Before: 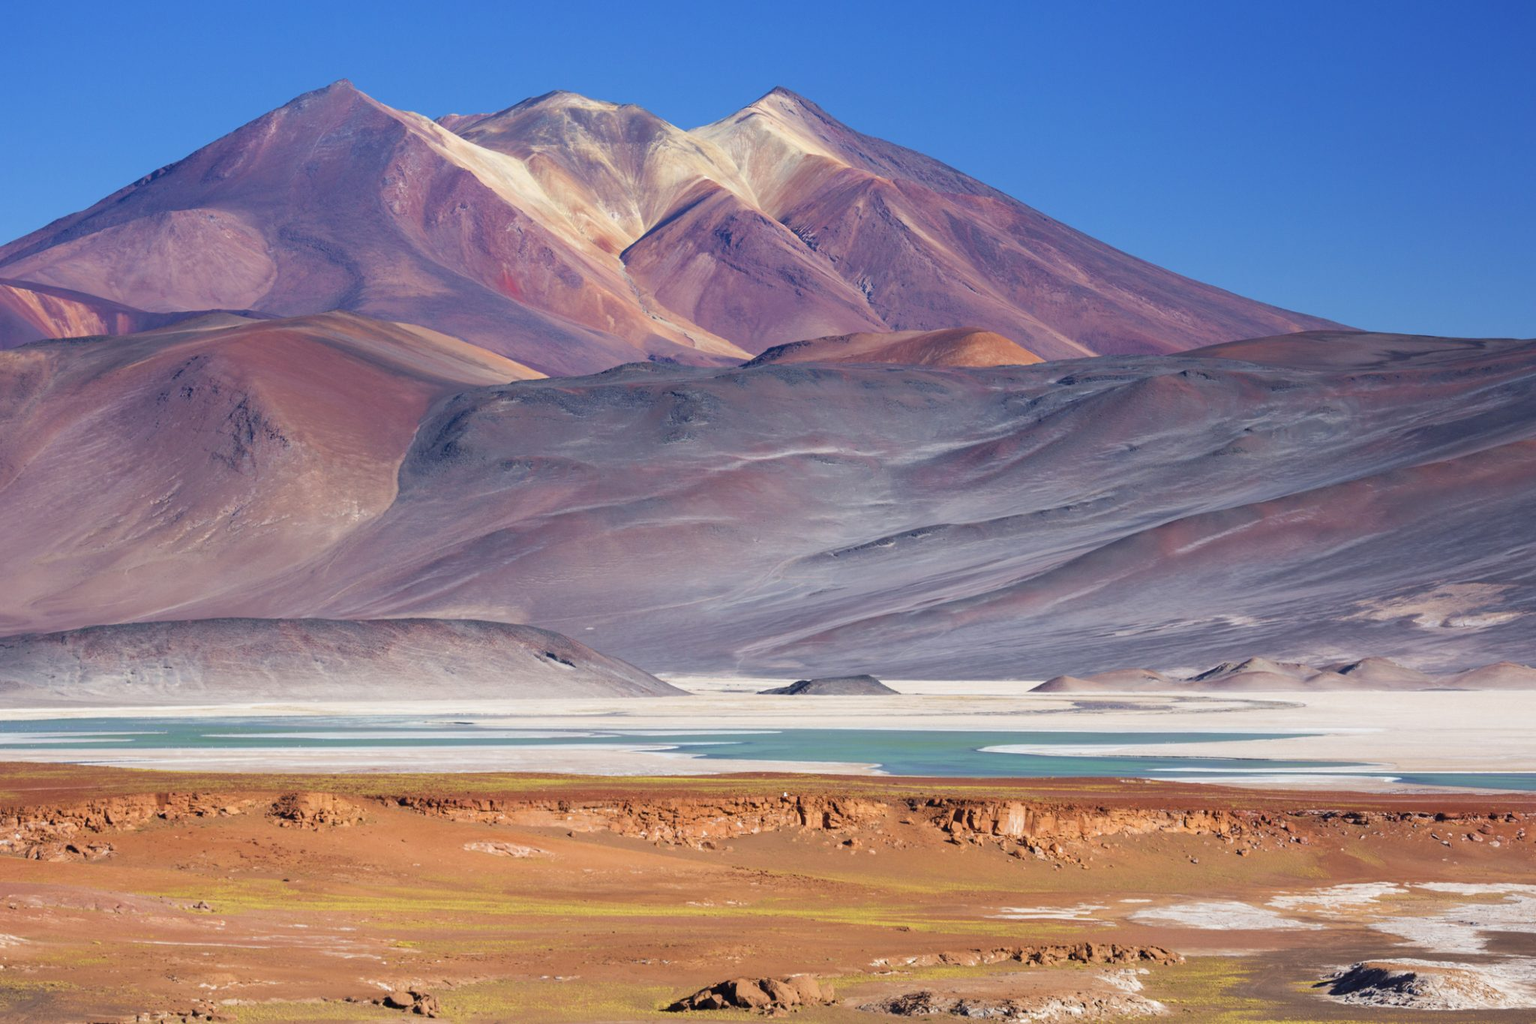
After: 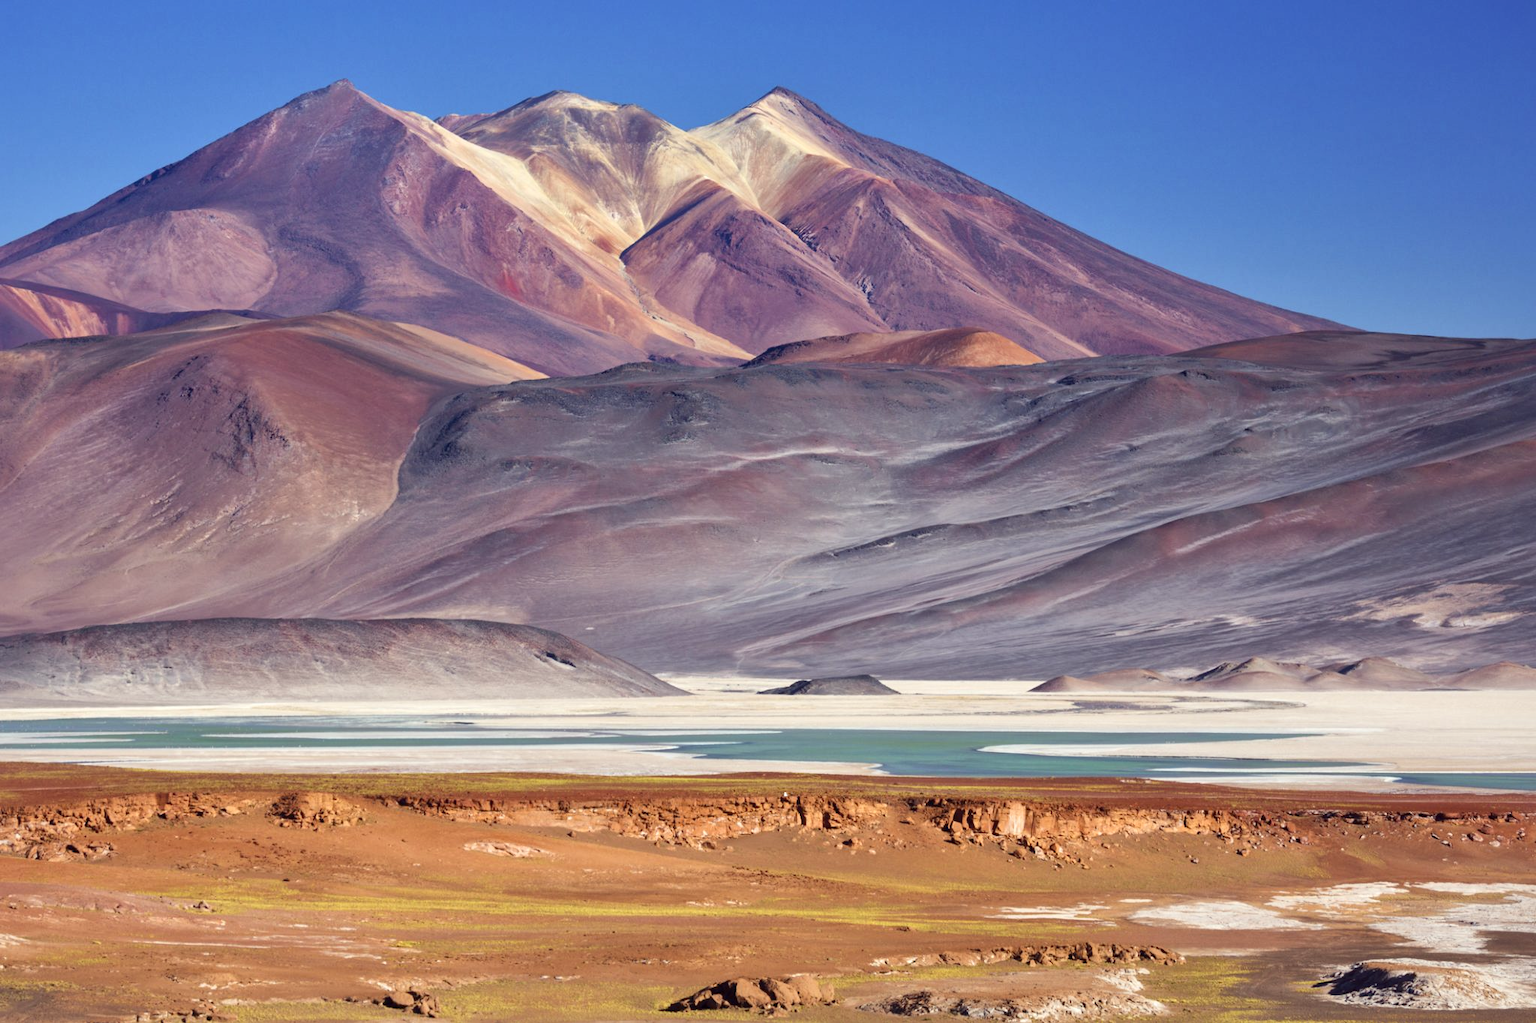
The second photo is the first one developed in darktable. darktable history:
local contrast: mode bilateral grid, contrast 20, coarseness 50, detail 144%, midtone range 0.2
color correction: highlights a* -0.95, highlights b* 4.5, shadows a* 3.55
